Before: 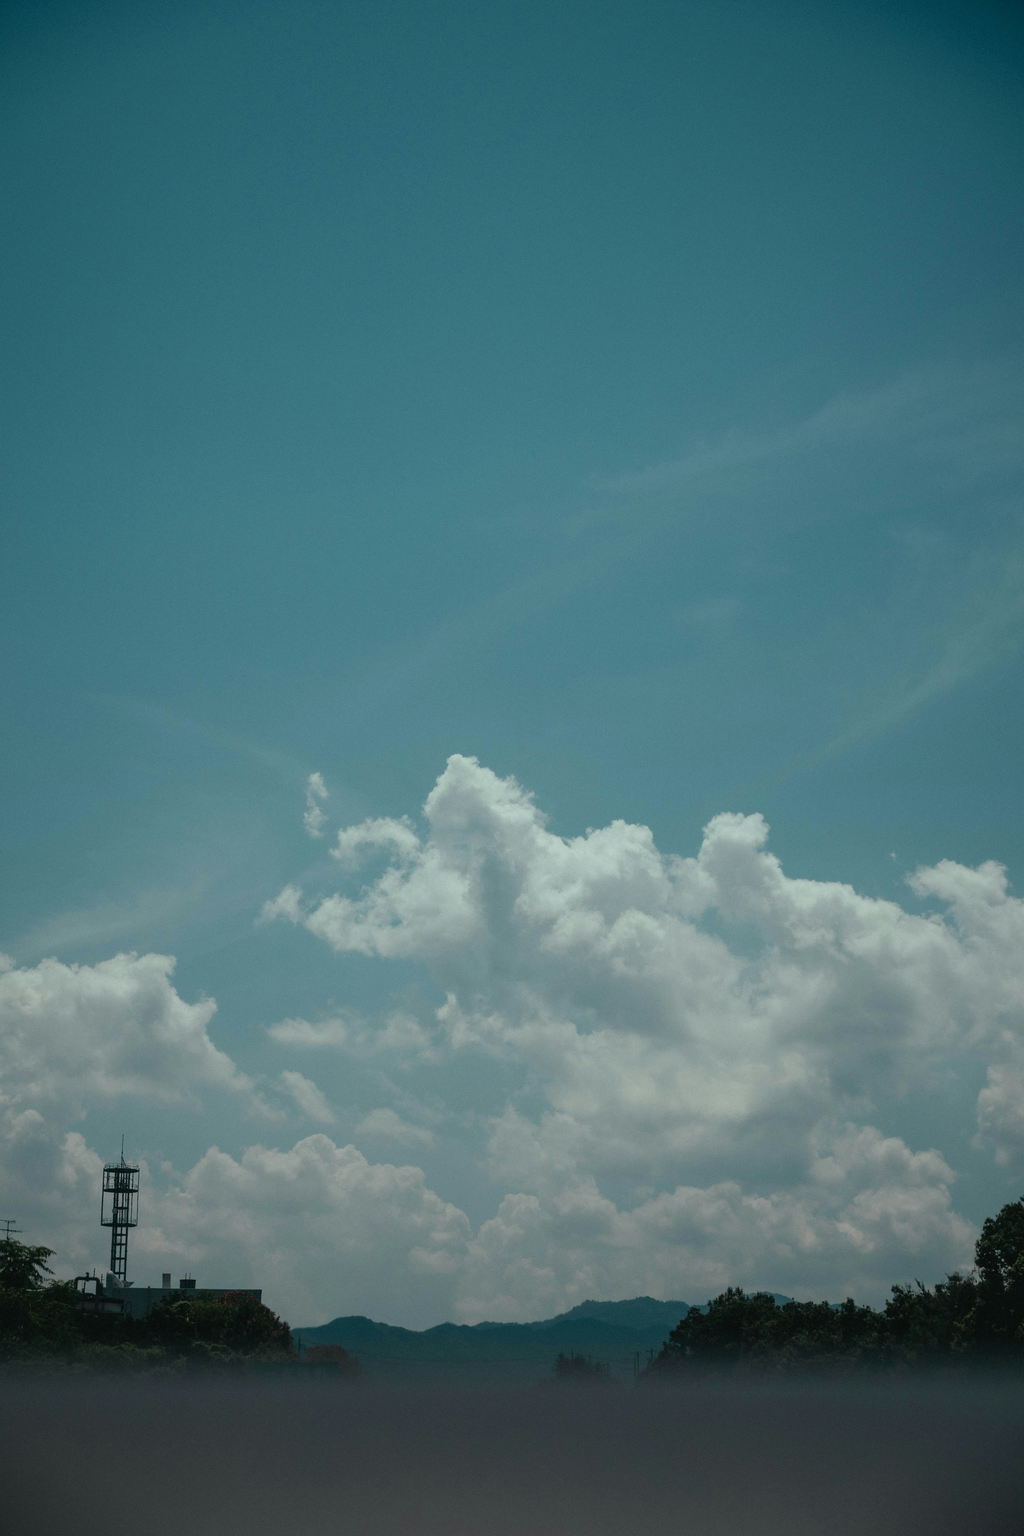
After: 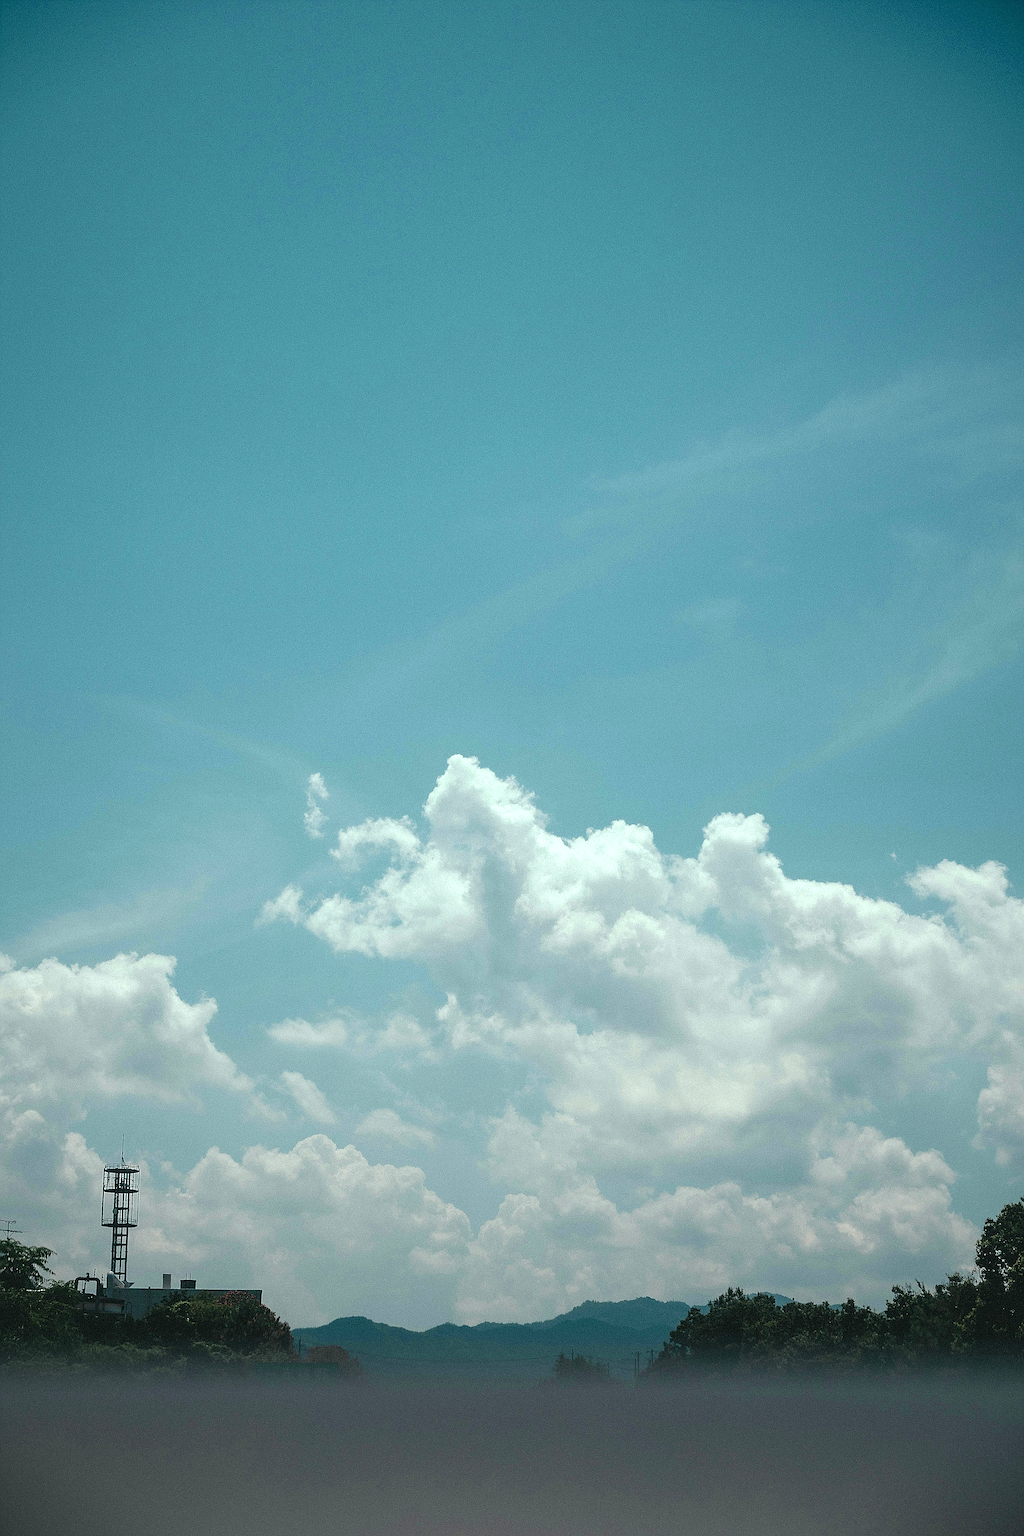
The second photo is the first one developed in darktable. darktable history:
sharpen: amount 1.865
exposure: black level correction 0, exposure 0.893 EV, compensate highlight preservation false
